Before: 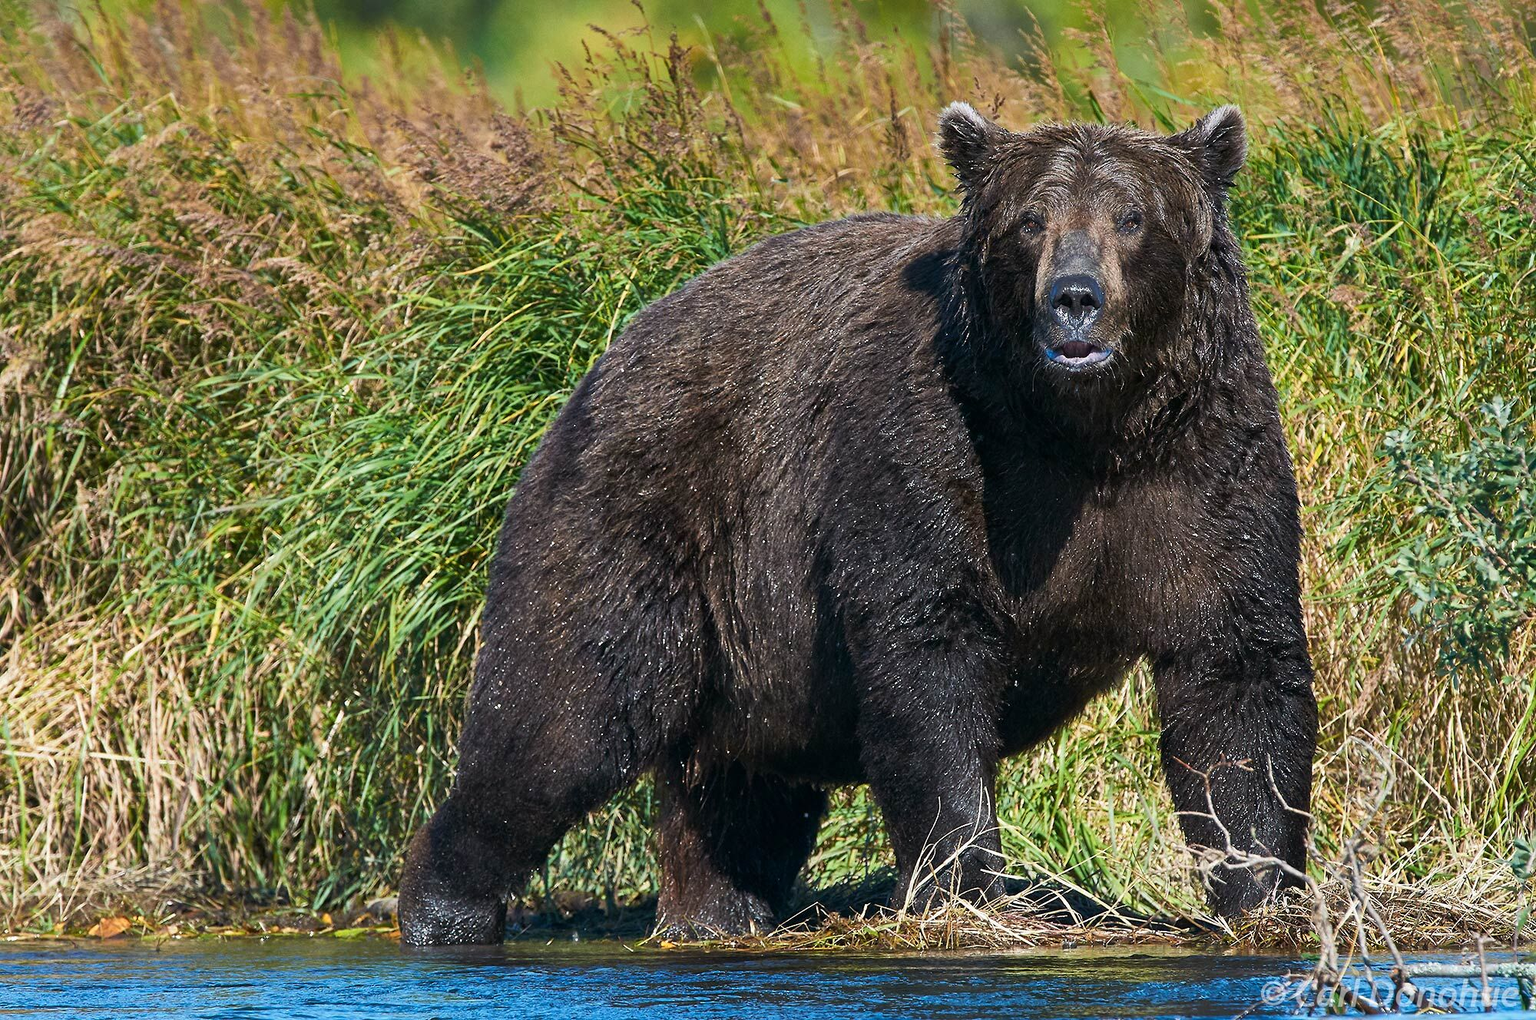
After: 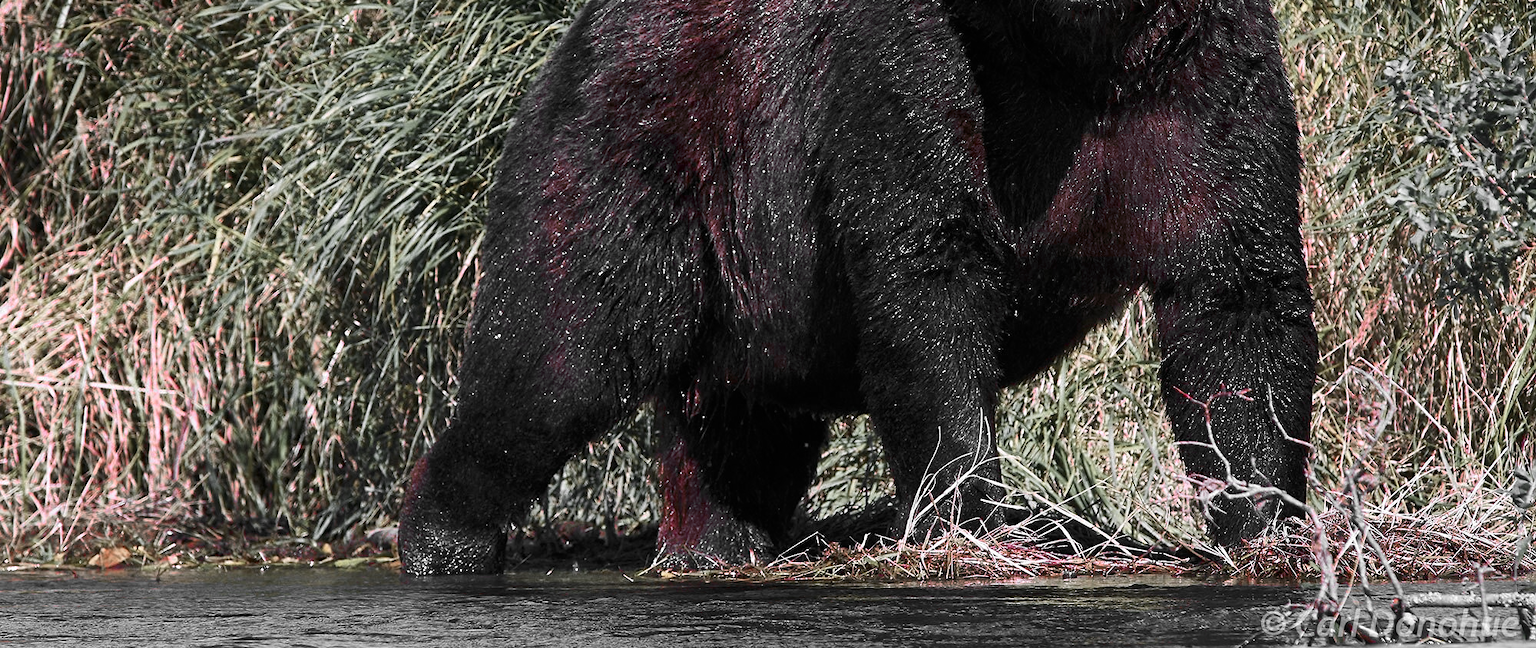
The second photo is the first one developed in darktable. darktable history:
white balance: red 1.042, blue 1.17
contrast brightness saturation: contrast 0.07, brightness -0.13, saturation 0.06
color zones: curves: ch1 [(0, 0.831) (0.08, 0.771) (0.157, 0.268) (0.241, 0.207) (0.562, -0.005) (0.714, -0.013) (0.876, 0.01) (1, 0.831)]
crop and rotate: top 36.435%
